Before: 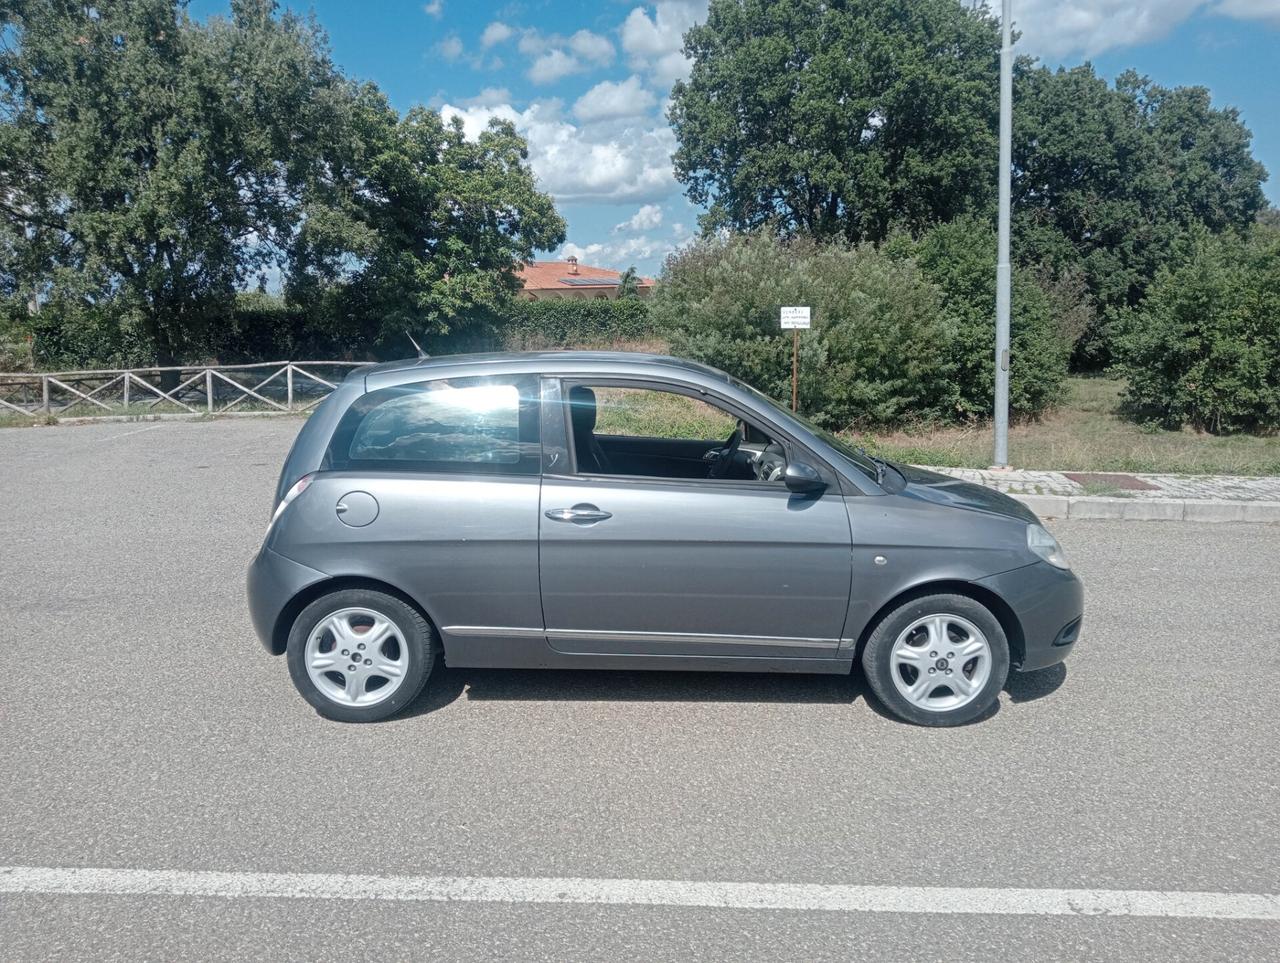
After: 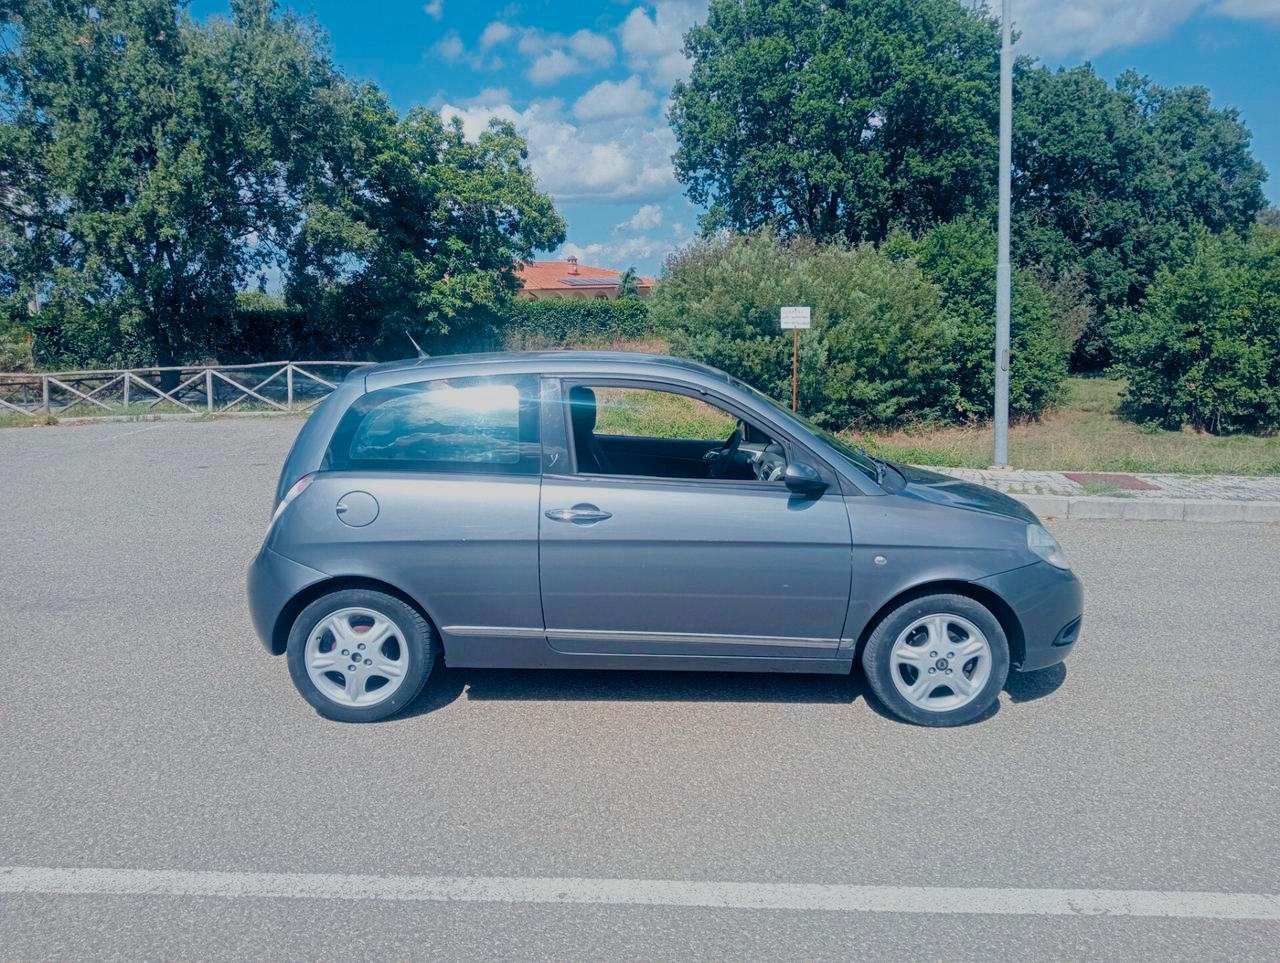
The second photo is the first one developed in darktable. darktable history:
filmic rgb: black relative exposure -7.21 EV, white relative exposure 5.36 EV, hardness 3.03, iterations of high-quality reconstruction 0
velvia: on, module defaults
color balance rgb: shadows lift › hue 85.4°, global offset › luminance 0.388%, global offset › chroma 0.218%, global offset › hue 254.55°, perceptual saturation grading › global saturation 36.937%, perceptual saturation grading › shadows 36.184%
